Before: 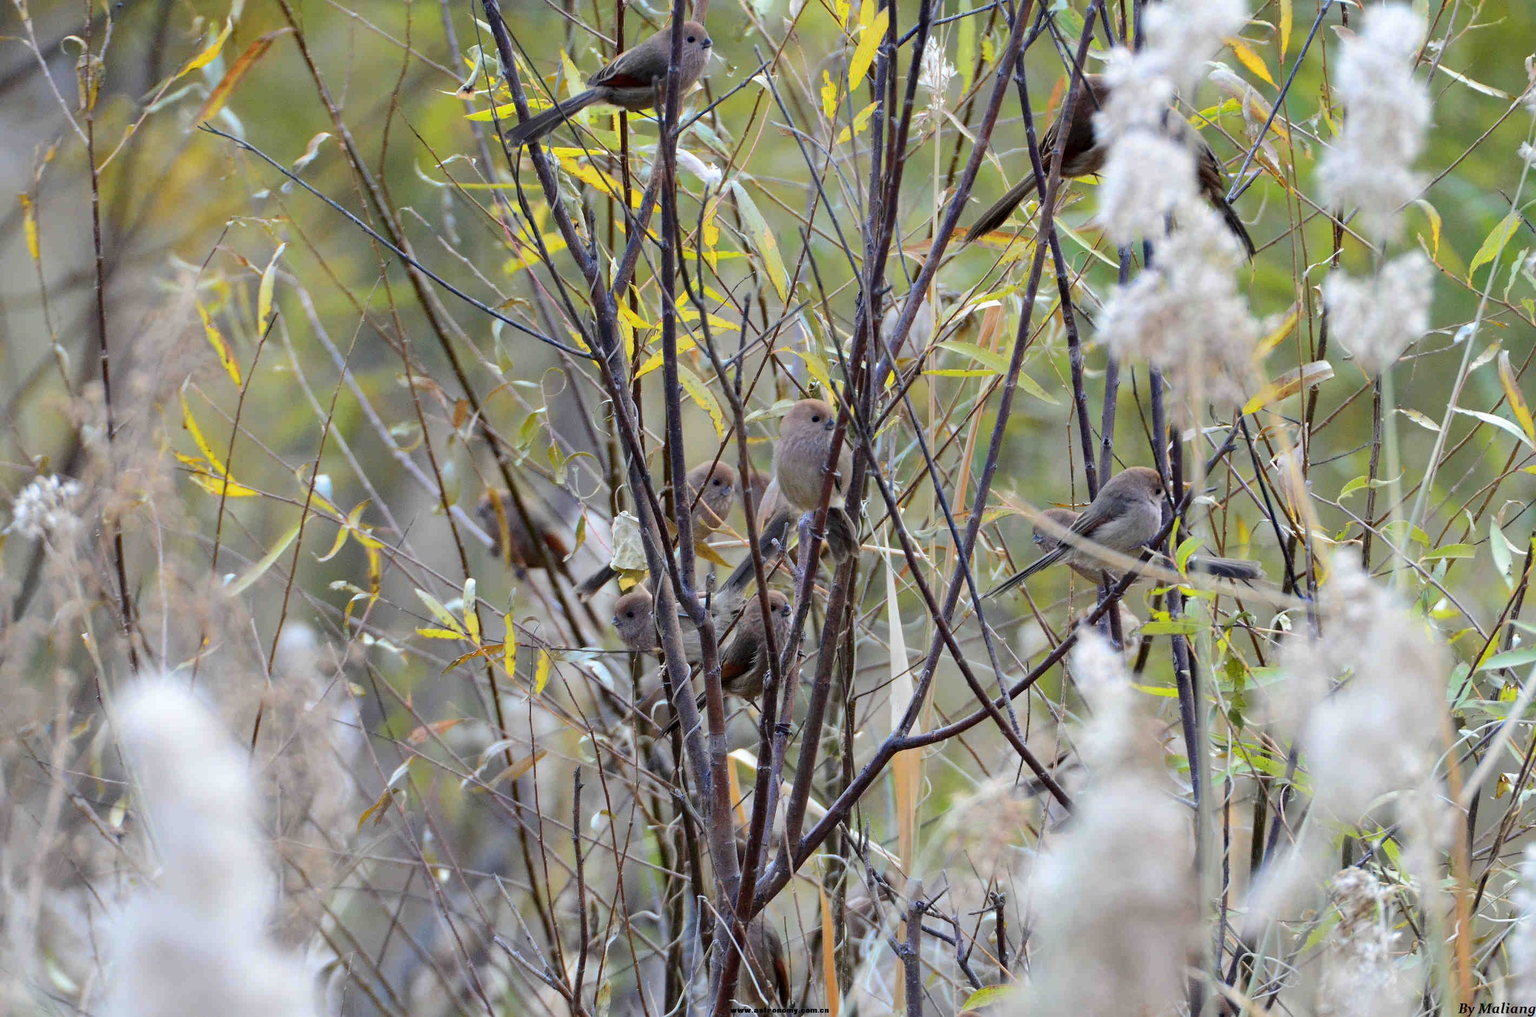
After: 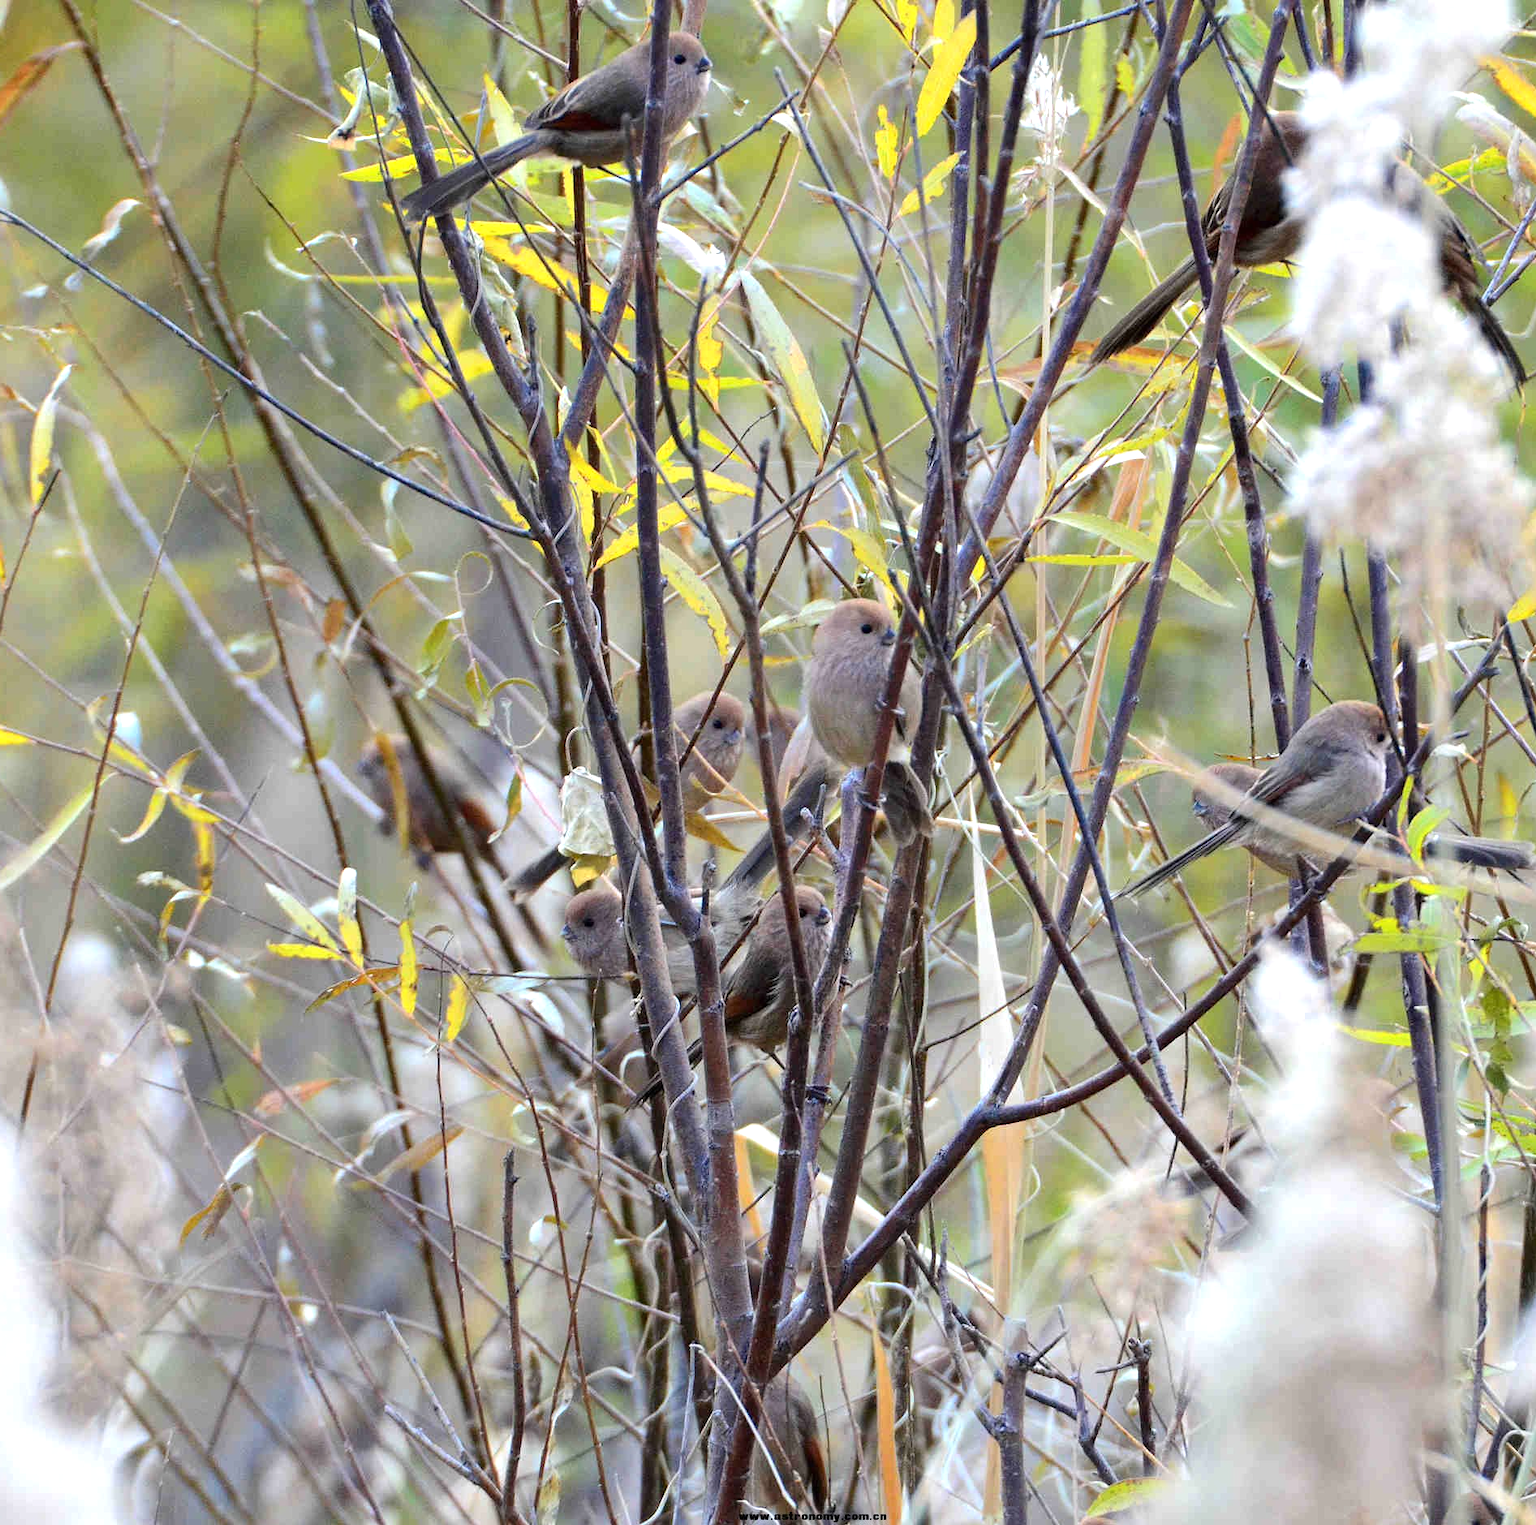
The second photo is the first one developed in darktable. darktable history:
exposure: black level correction 0, exposure 0.5 EV, compensate highlight preservation false
crop and rotate: left 15.546%, right 17.787%
